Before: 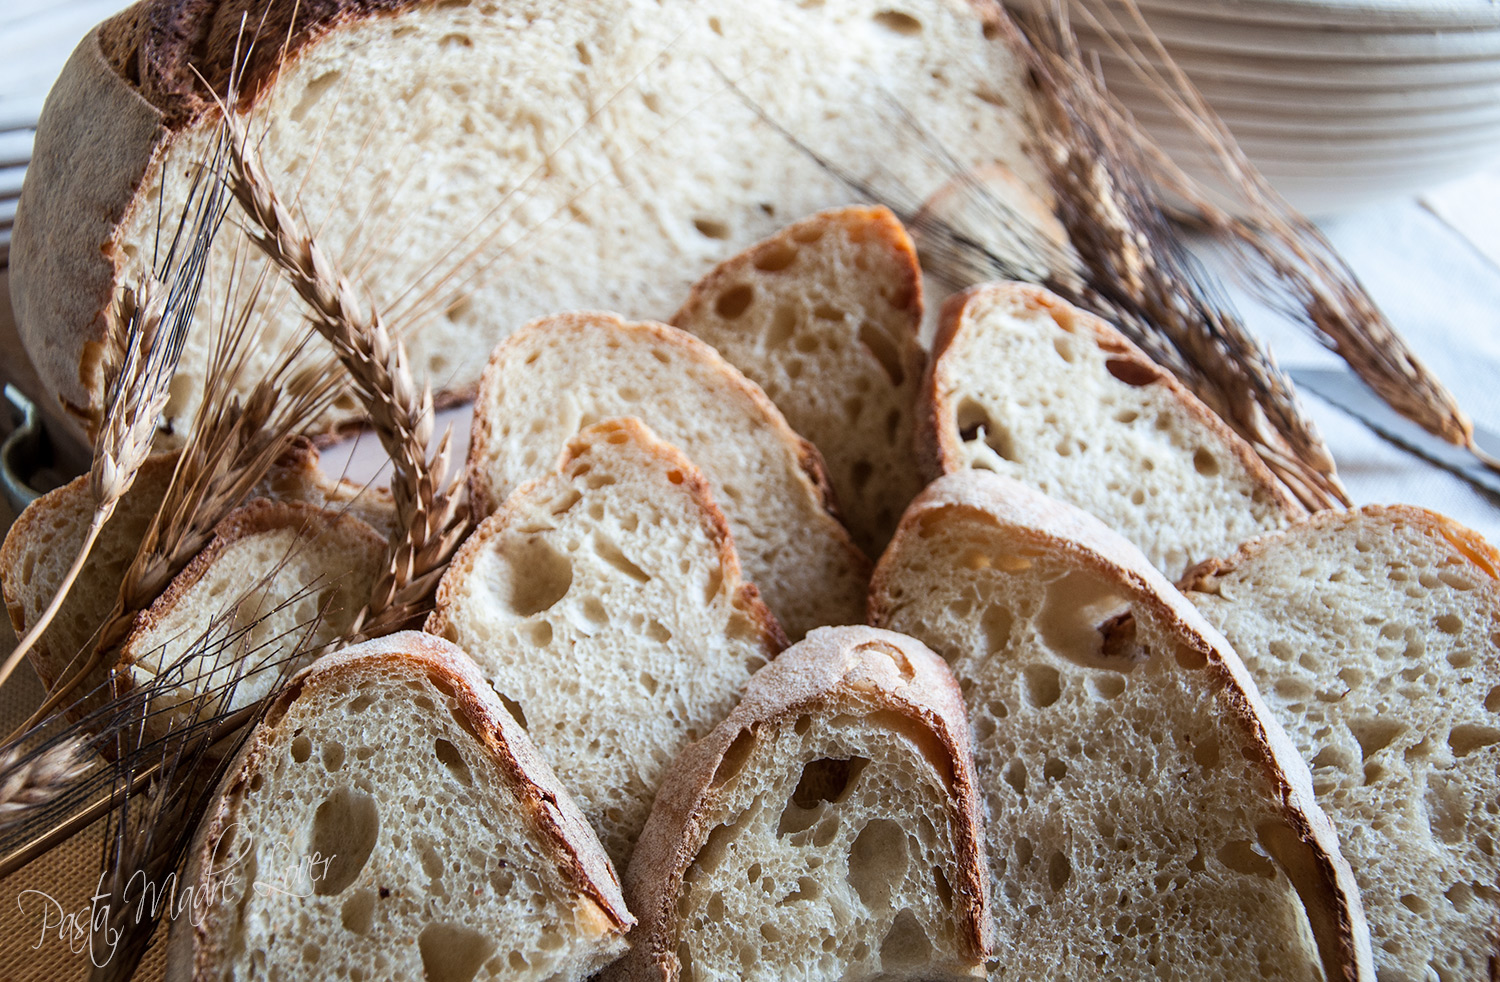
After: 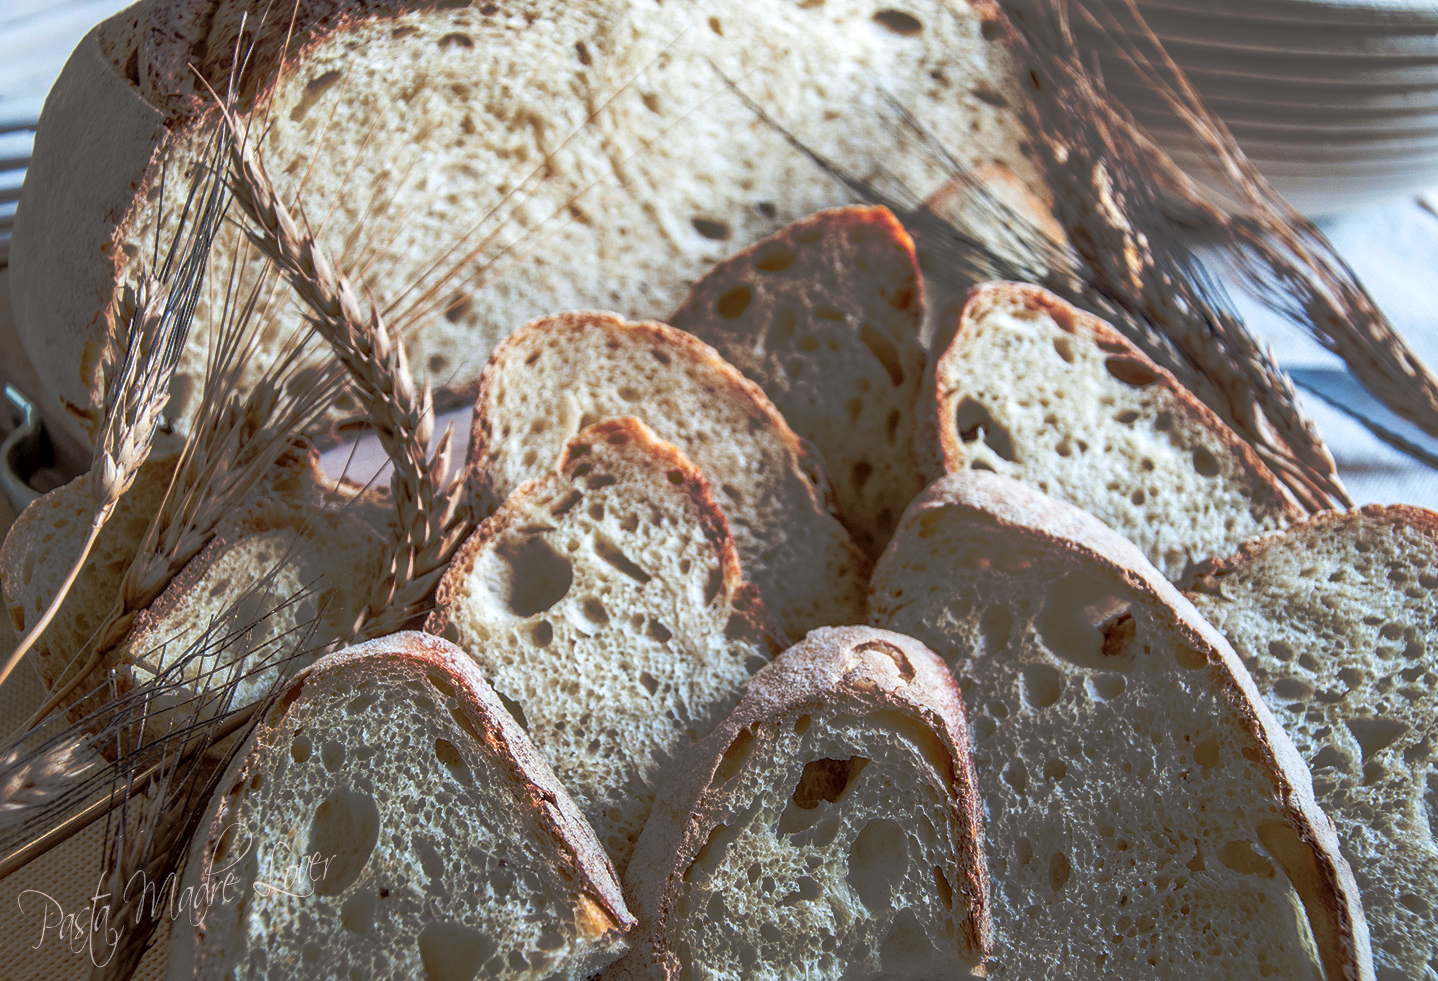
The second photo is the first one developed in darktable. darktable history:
tone curve: curves: ch0 [(0, 0) (0.003, 0.032) (0.53, 0.368) (0.901, 0.866) (1, 1)], preserve colors none
local contrast: on, module defaults
crop: right 4.126%, bottom 0.031%
